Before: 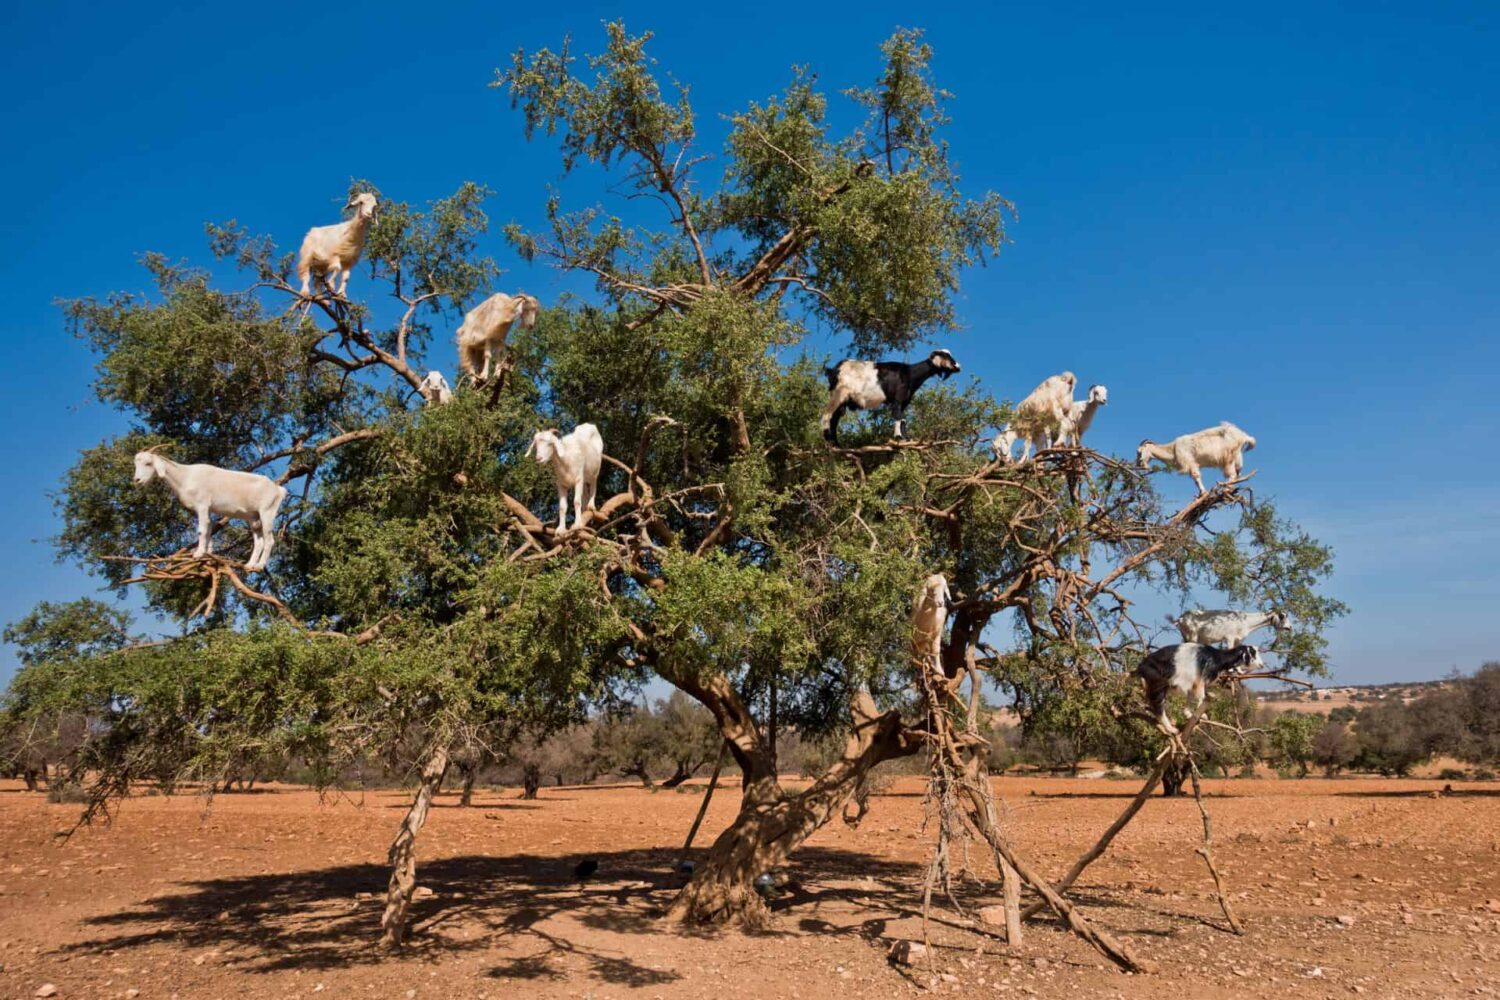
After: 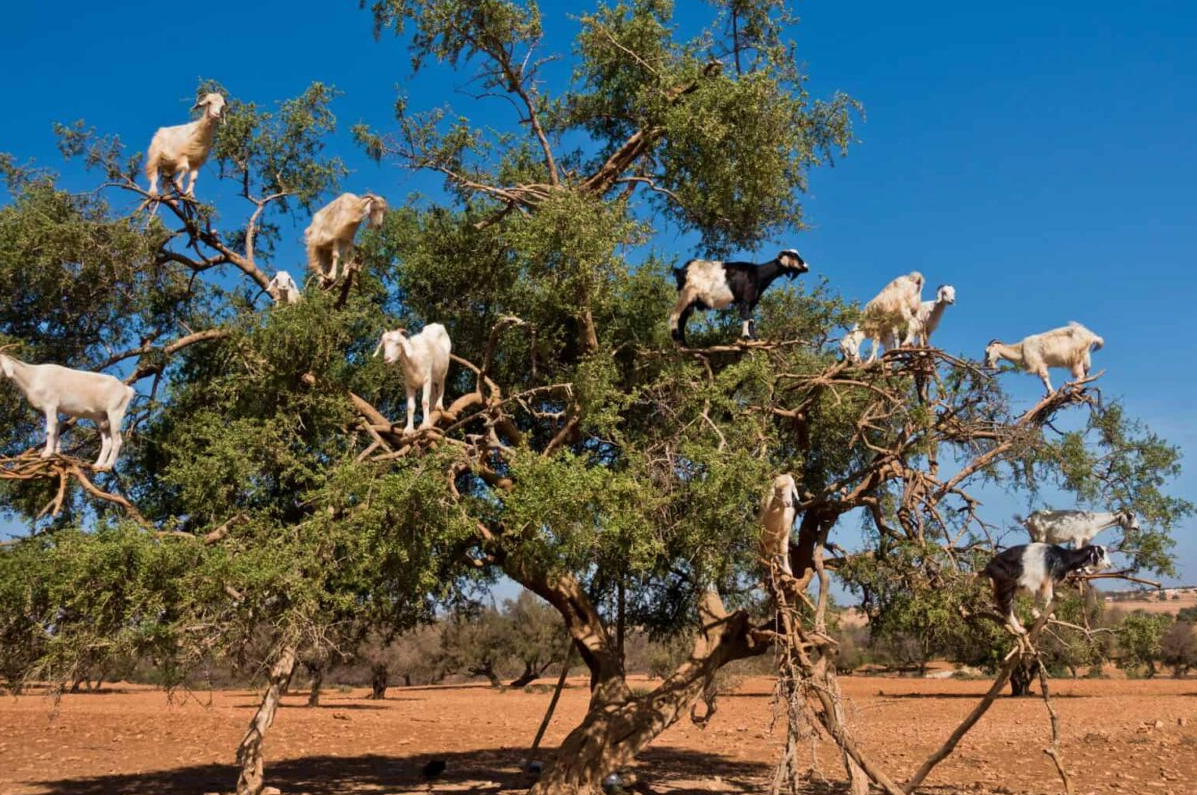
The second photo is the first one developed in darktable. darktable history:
crop and rotate: left 10.148%, top 10.074%, right 10.039%, bottom 10.401%
velvia: strength 14.42%
